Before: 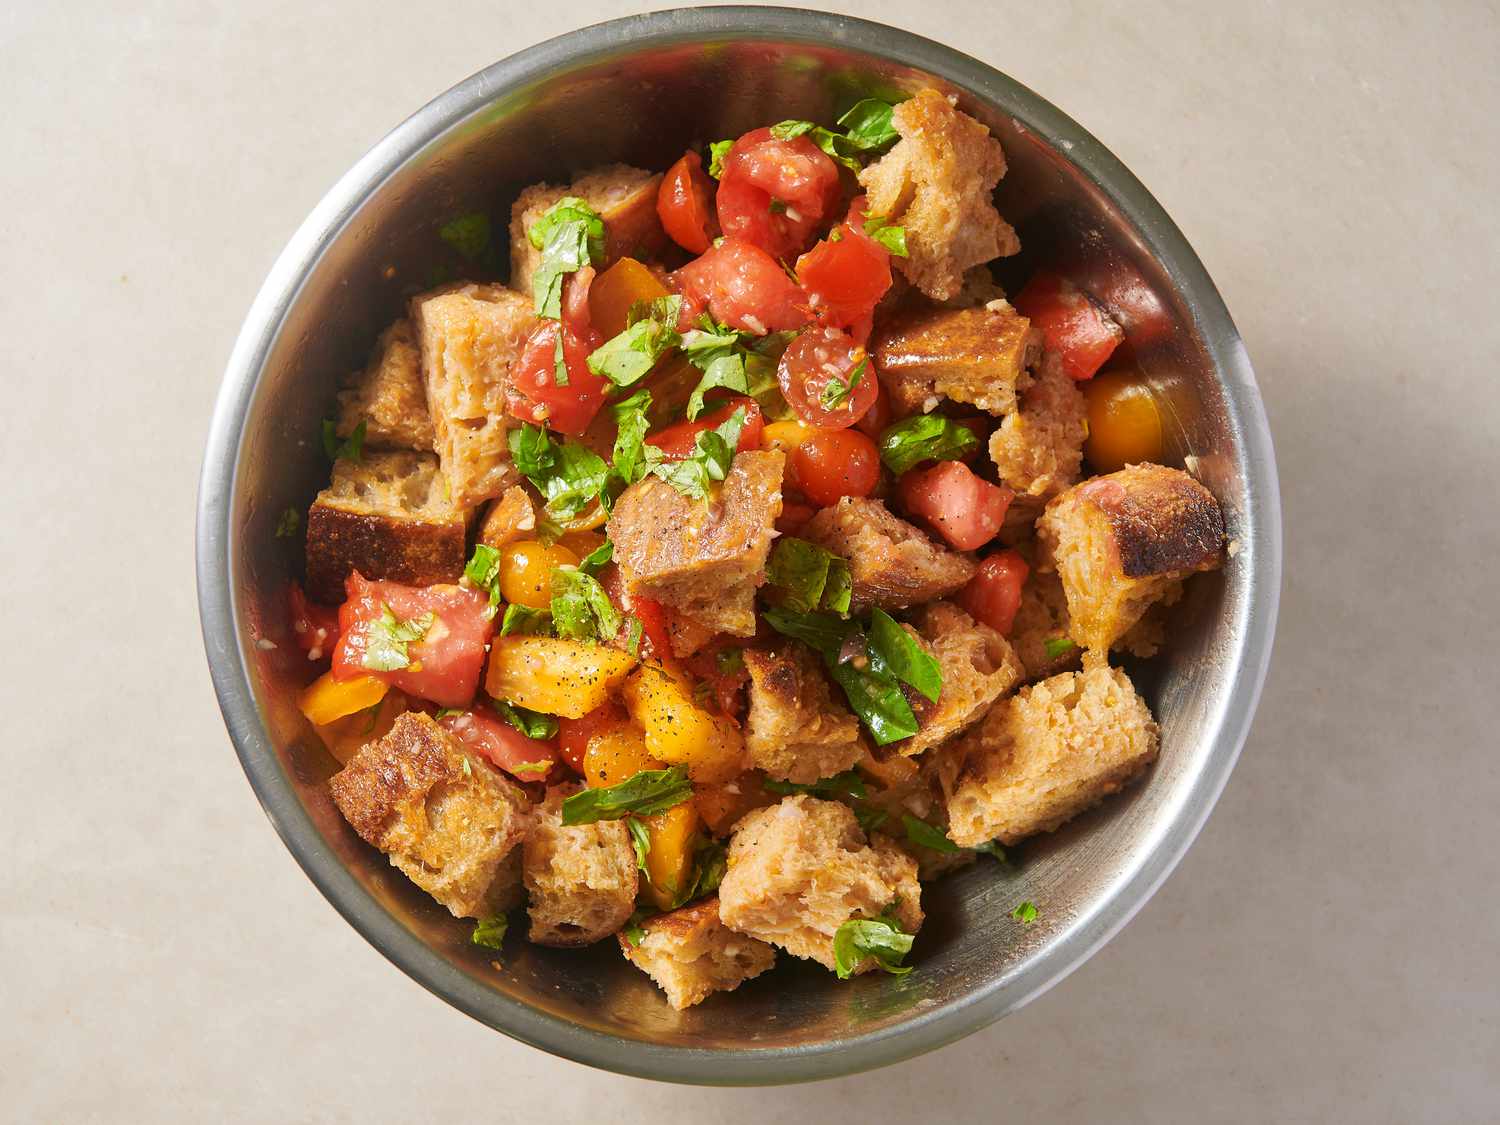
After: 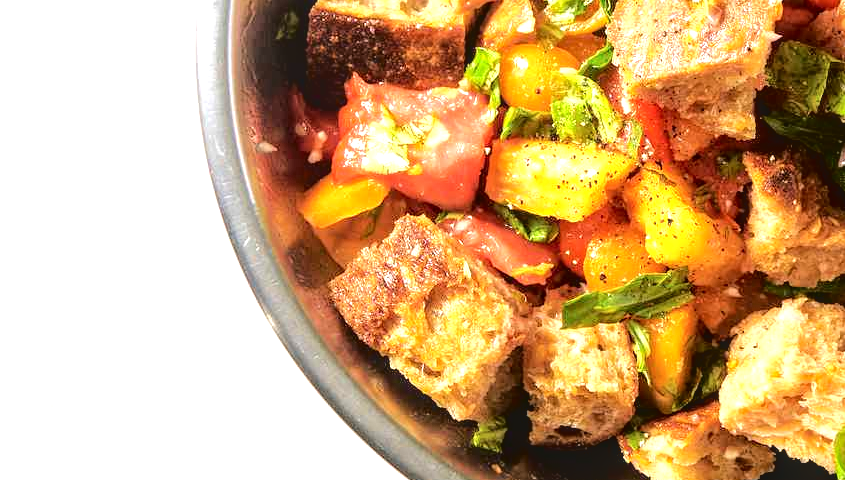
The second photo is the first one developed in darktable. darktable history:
crop: top 44.241%, right 43.61%, bottom 13.007%
tone equalizer: -8 EV -1.09 EV, -7 EV -1.02 EV, -6 EV -0.831 EV, -5 EV -0.547 EV, -3 EV 0.582 EV, -2 EV 0.859 EV, -1 EV 0.997 EV, +0 EV 1.06 EV
tone curve: curves: ch0 [(0, 0) (0.003, 0.048) (0.011, 0.048) (0.025, 0.048) (0.044, 0.049) (0.069, 0.048) (0.1, 0.052) (0.136, 0.071) (0.177, 0.109) (0.224, 0.157) (0.277, 0.233) (0.335, 0.32) (0.399, 0.404) (0.468, 0.496) (0.543, 0.582) (0.623, 0.653) (0.709, 0.738) (0.801, 0.811) (0.898, 0.895) (1, 1)], color space Lab, independent channels, preserve colors none
local contrast: on, module defaults
